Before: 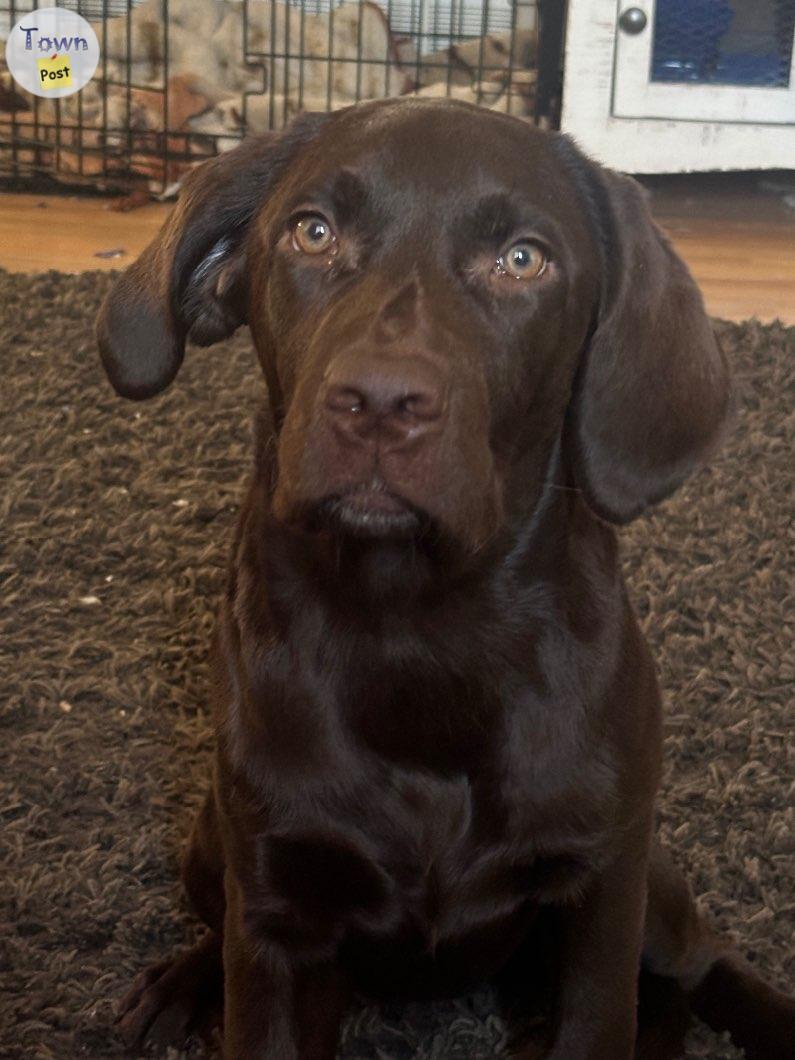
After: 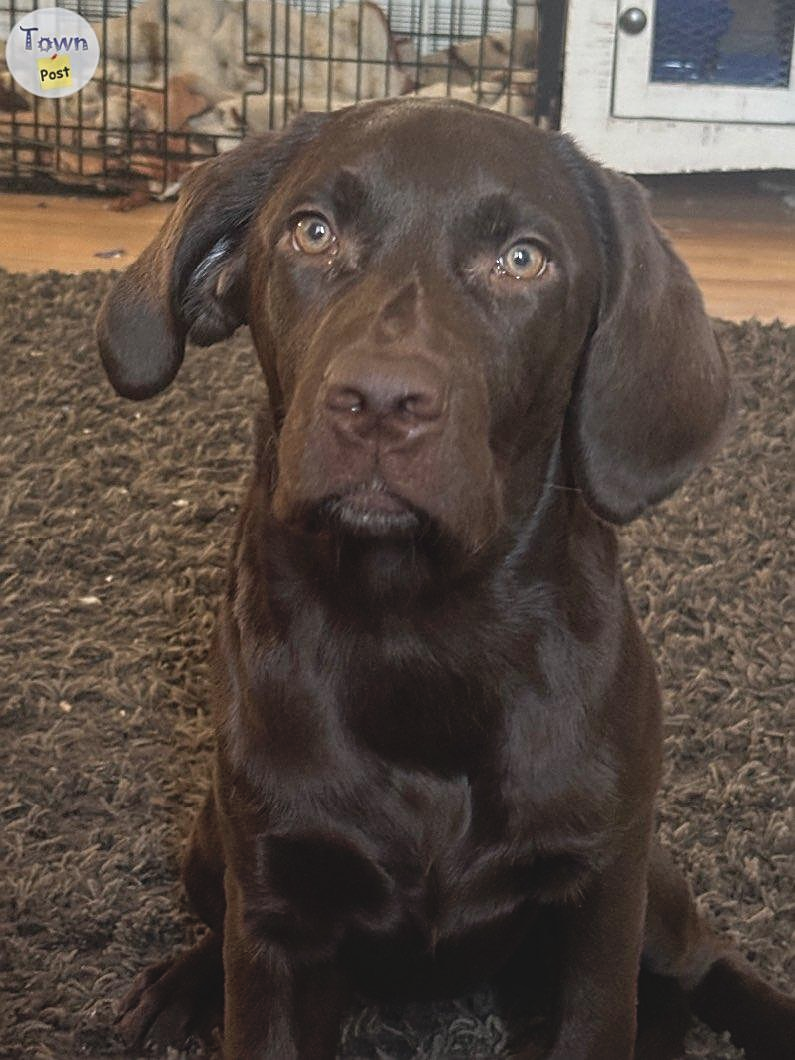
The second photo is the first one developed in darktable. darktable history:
local contrast: detail 130%
contrast brightness saturation: contrast -0.164, brightness 0.042, saturation -0.121
sharpen: on, module defaults
